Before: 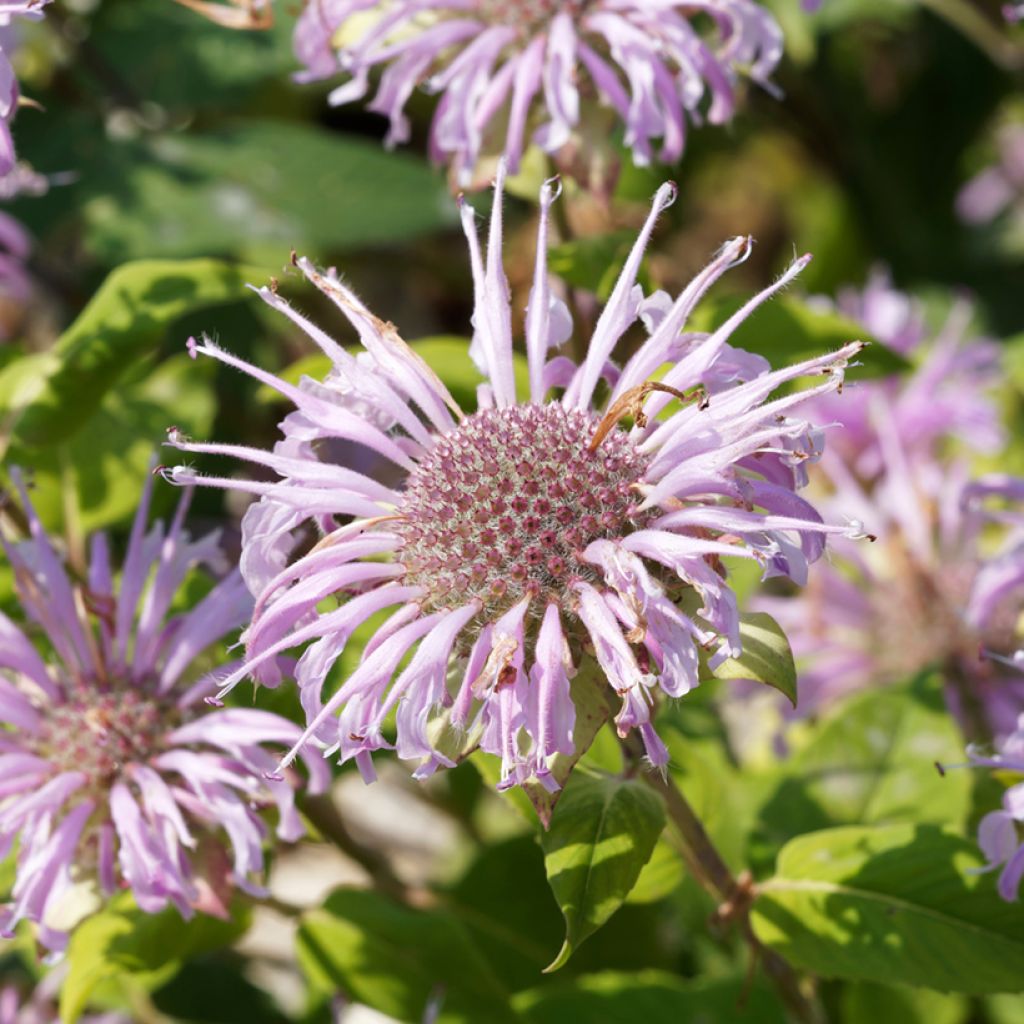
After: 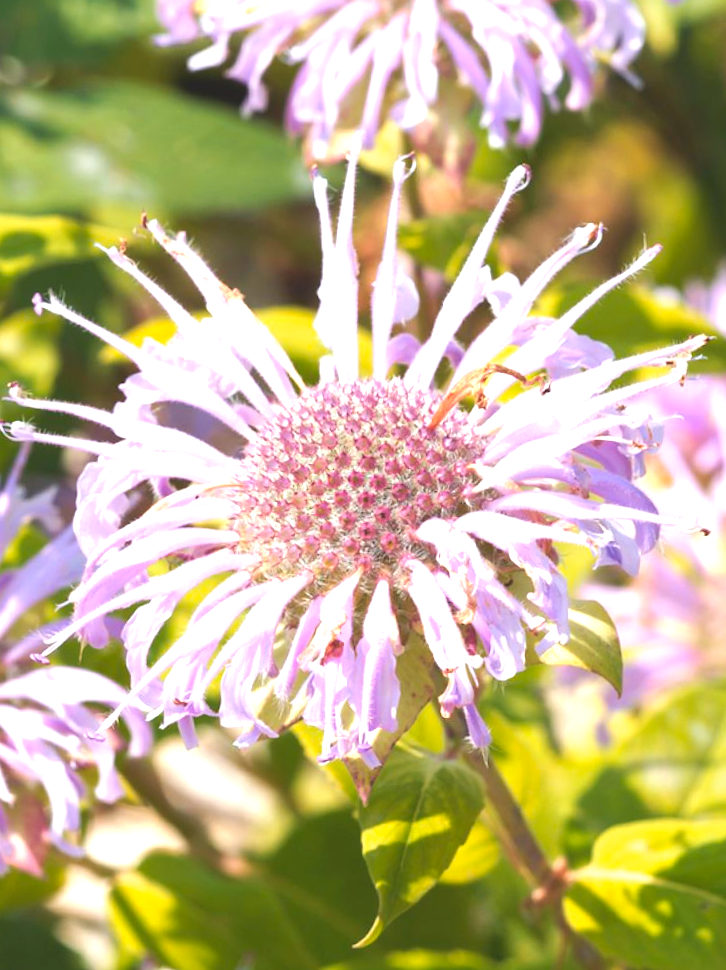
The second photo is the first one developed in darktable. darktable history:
exposure: black level correction -0.002, exposure 1.109 EV, compensate exposure bias true, compensate highlight preservation false
crop and rotate: angle -3.2°, left 14.185%, top 0.04%, right 11.04%, bottom 0.054%
local contrast: highlights 69%, shadows 67%, detail 81%, midtone range 0.331
color zones: curves: ch1 [(0.235, 0.558) (0.75, 0.5)]; ch2 [(0.25, 0.462) (0.749, 0.457)]
velvia: strength 8.92%
